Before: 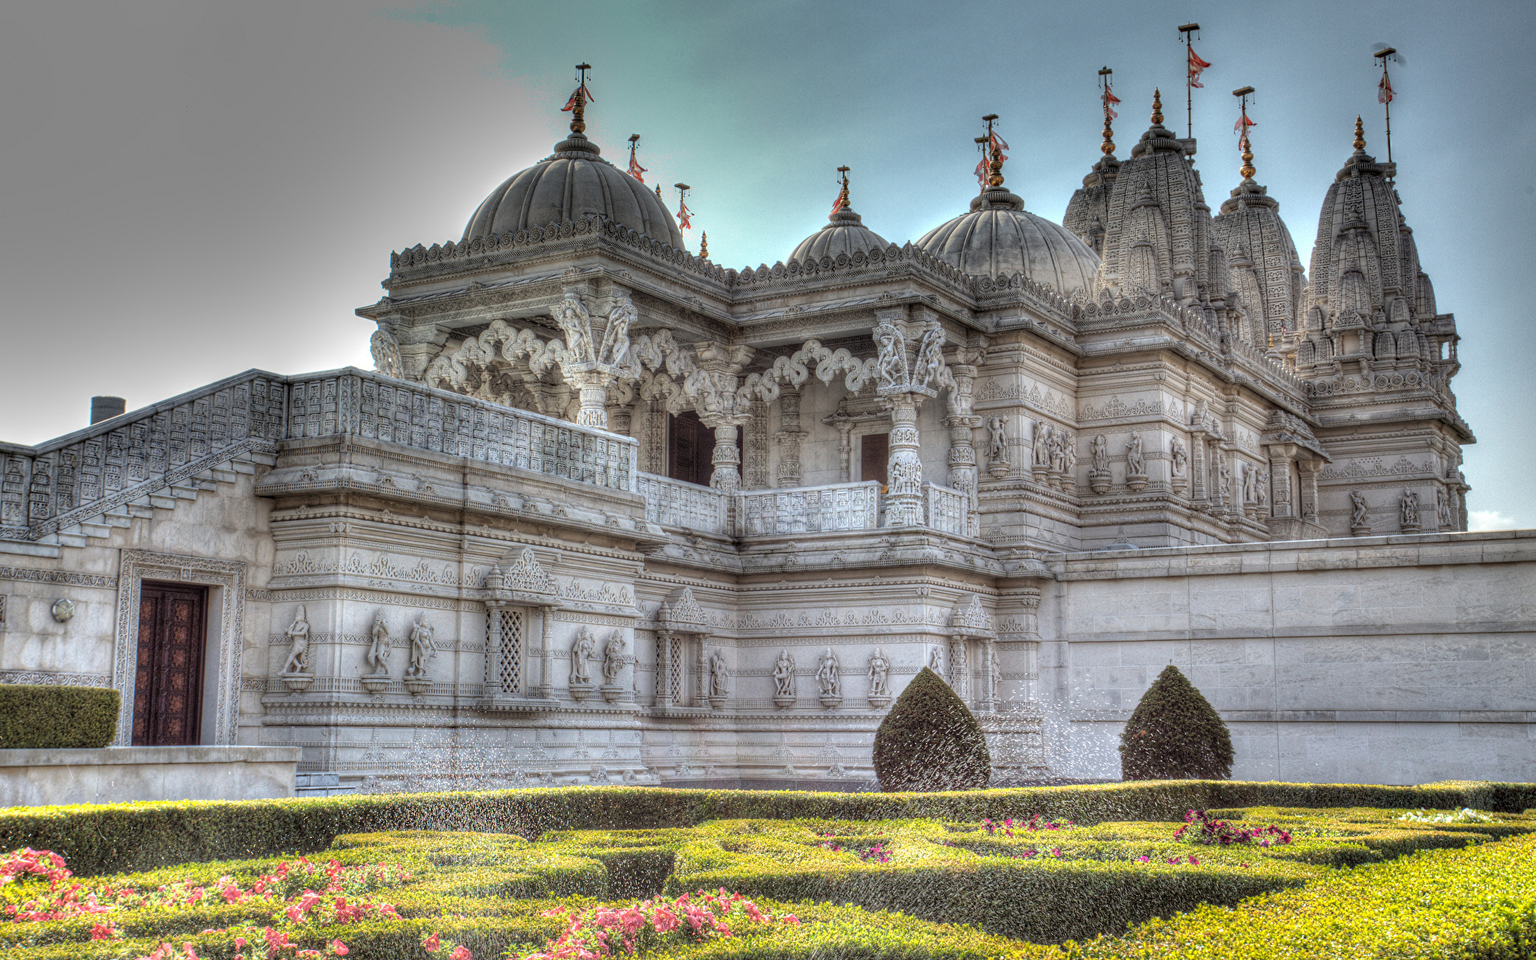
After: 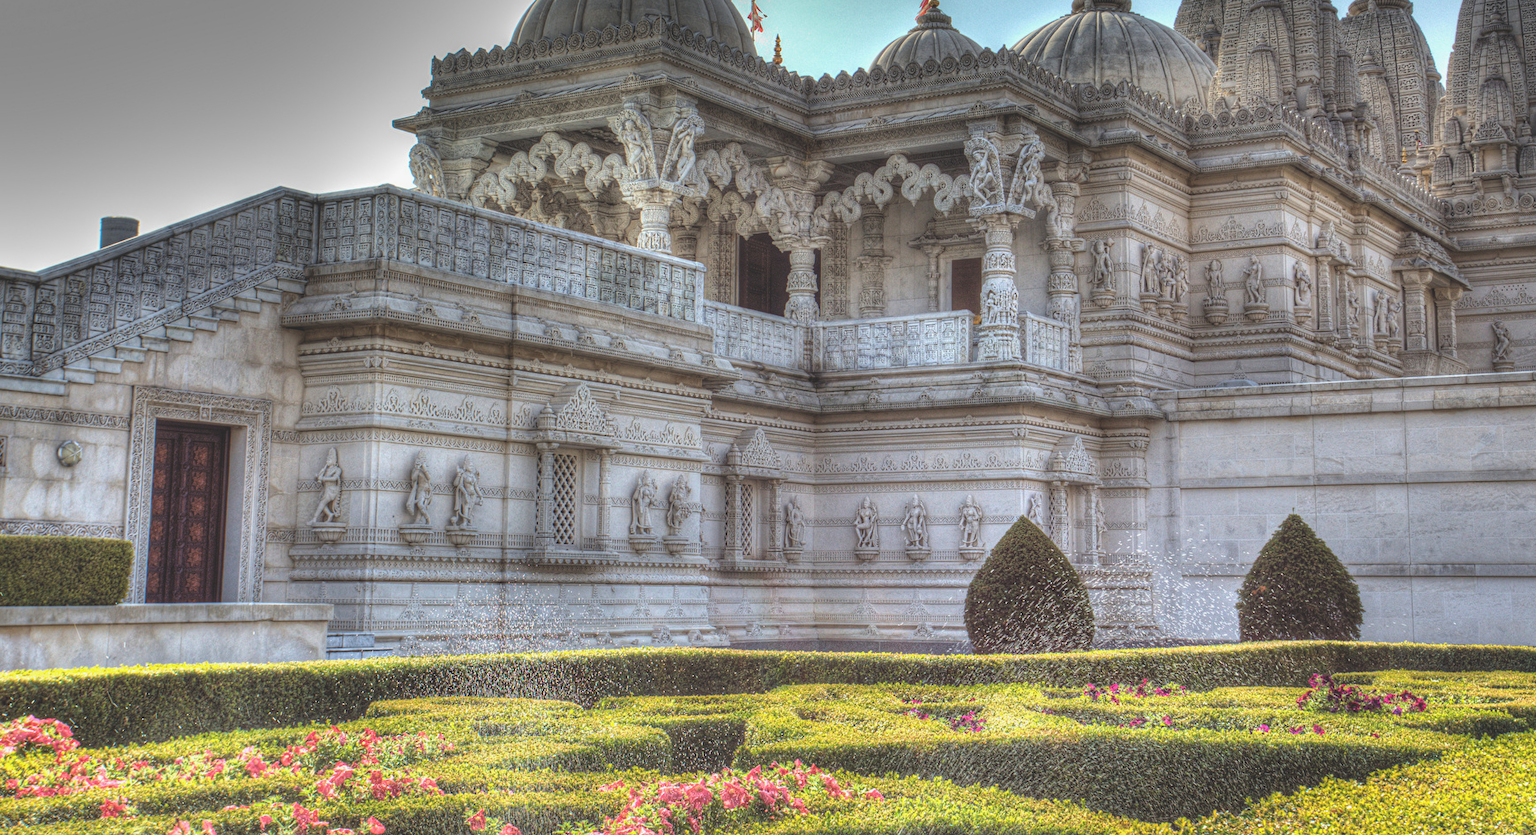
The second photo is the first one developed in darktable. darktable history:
exposure: black level correction -0.025, exposure -0.117 EV, compensate highlight preservation false
crop: top 20.916%, right 9.437%, bottom 0.316%
velvia: on, module defaults
